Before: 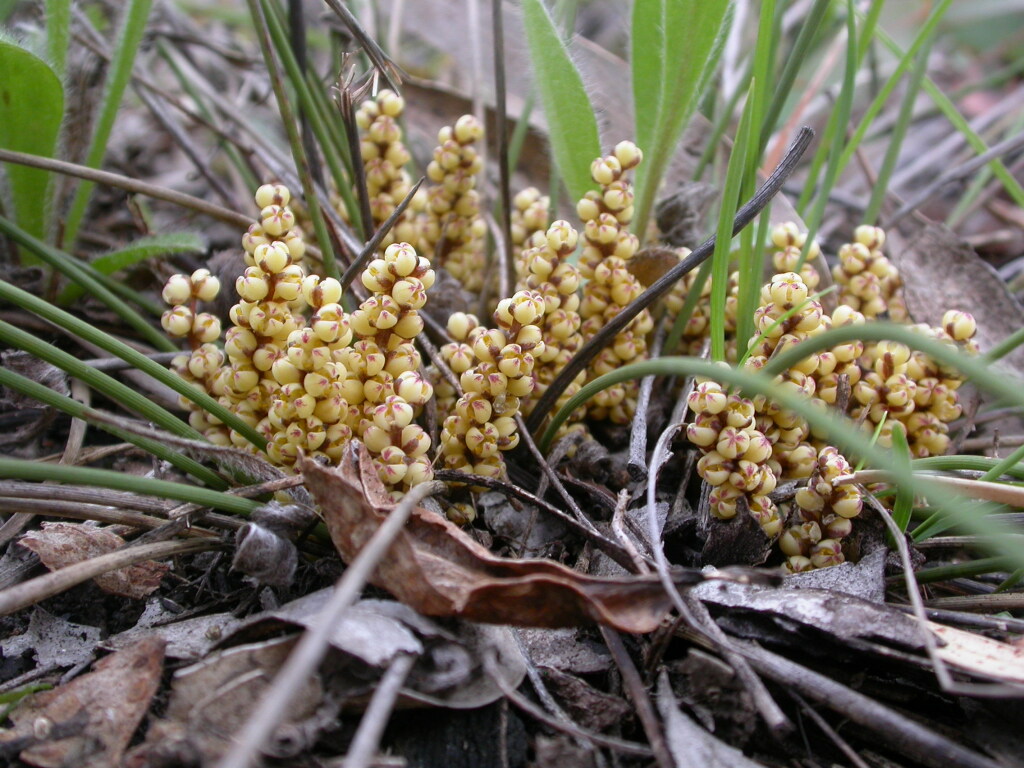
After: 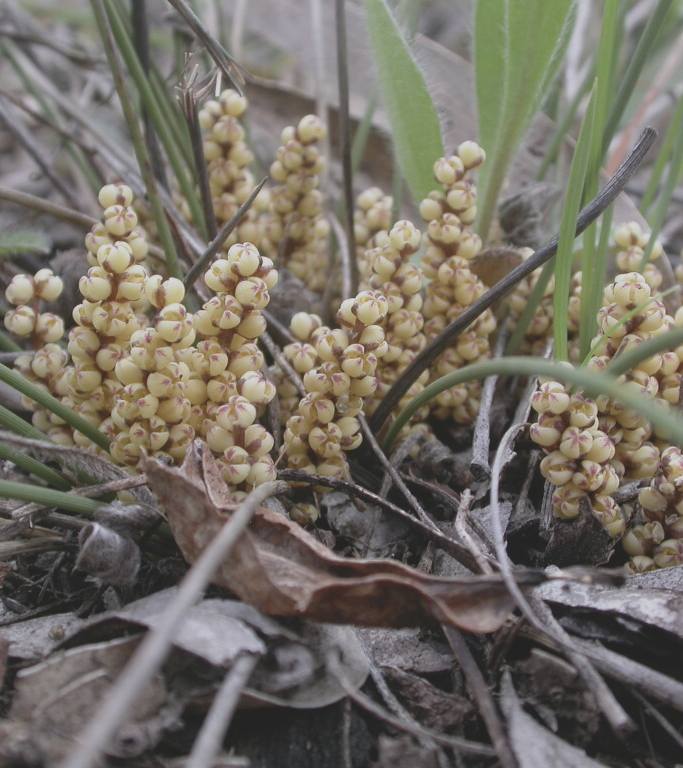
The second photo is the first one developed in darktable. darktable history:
contrast brightness saturation: contrast -0.267, saturation -0.435
crop and rotate: left 15.37%, right 17.85%
